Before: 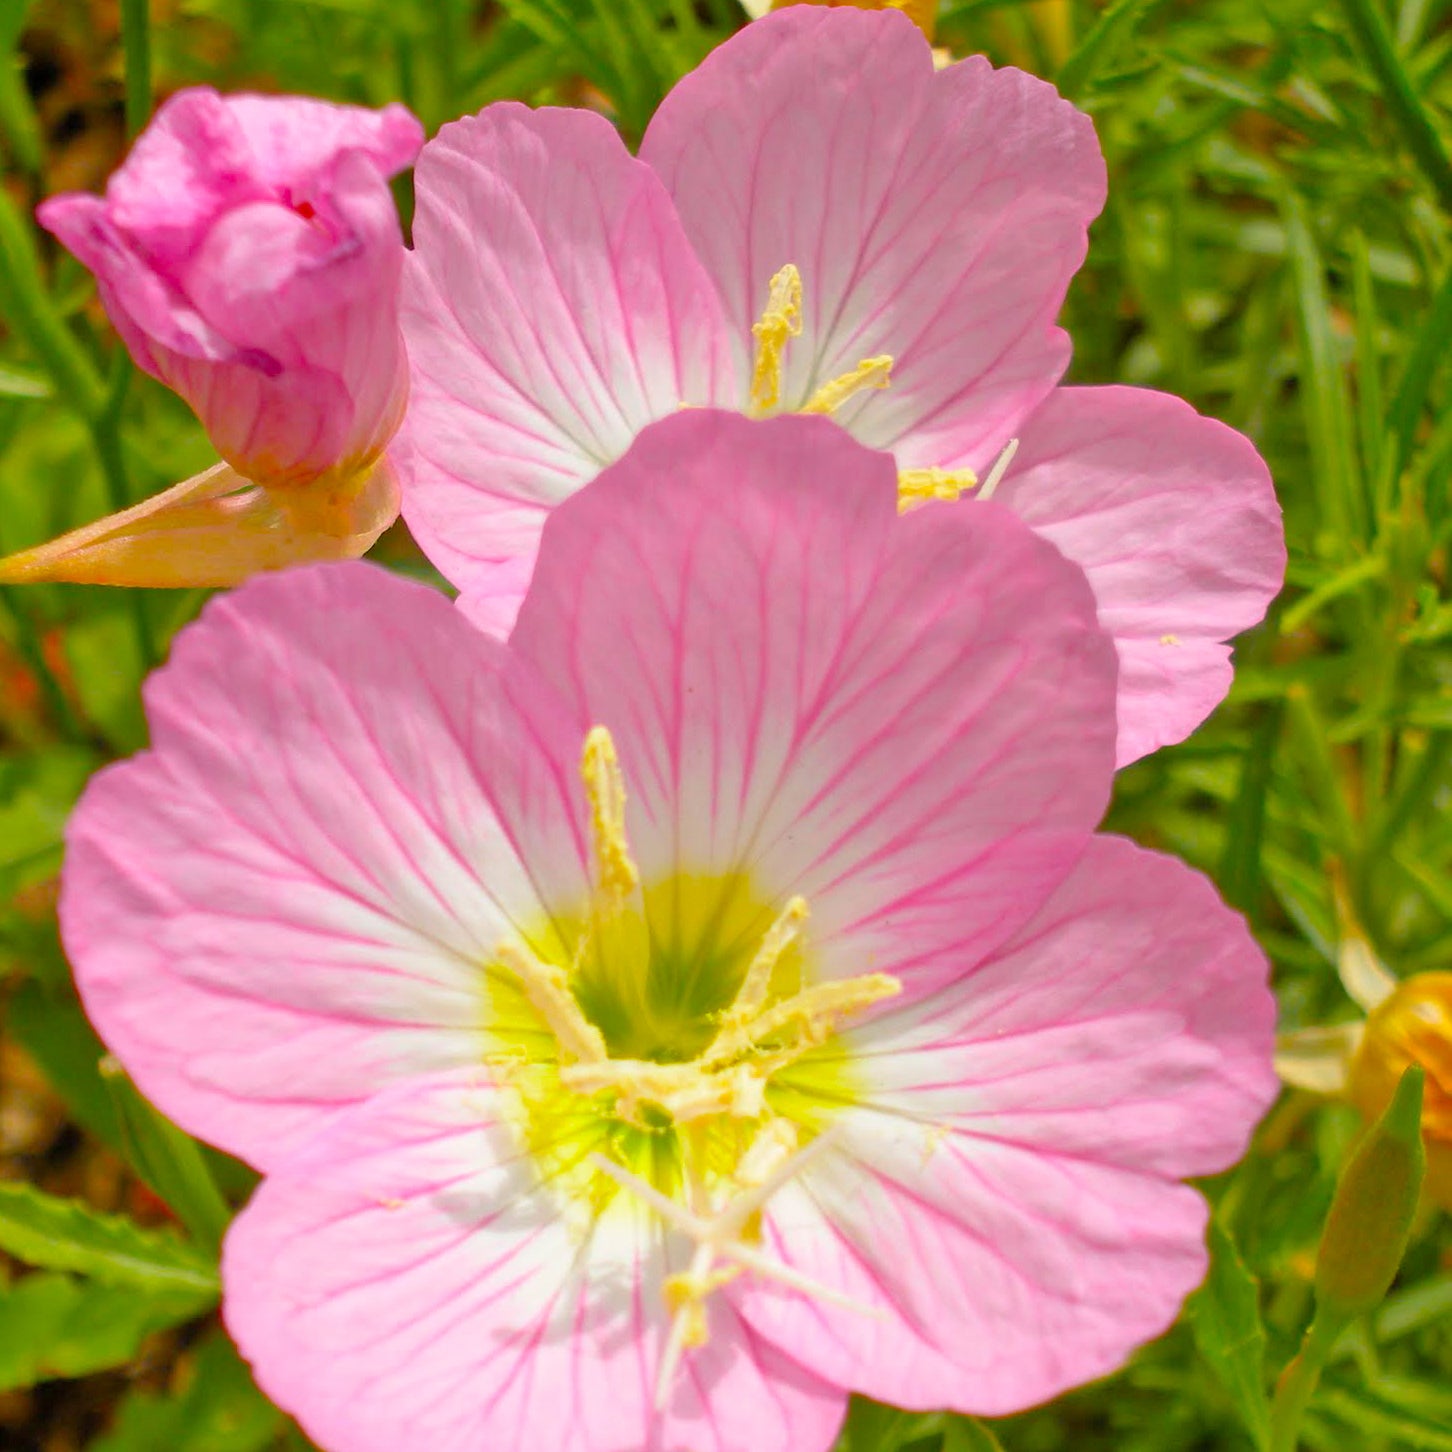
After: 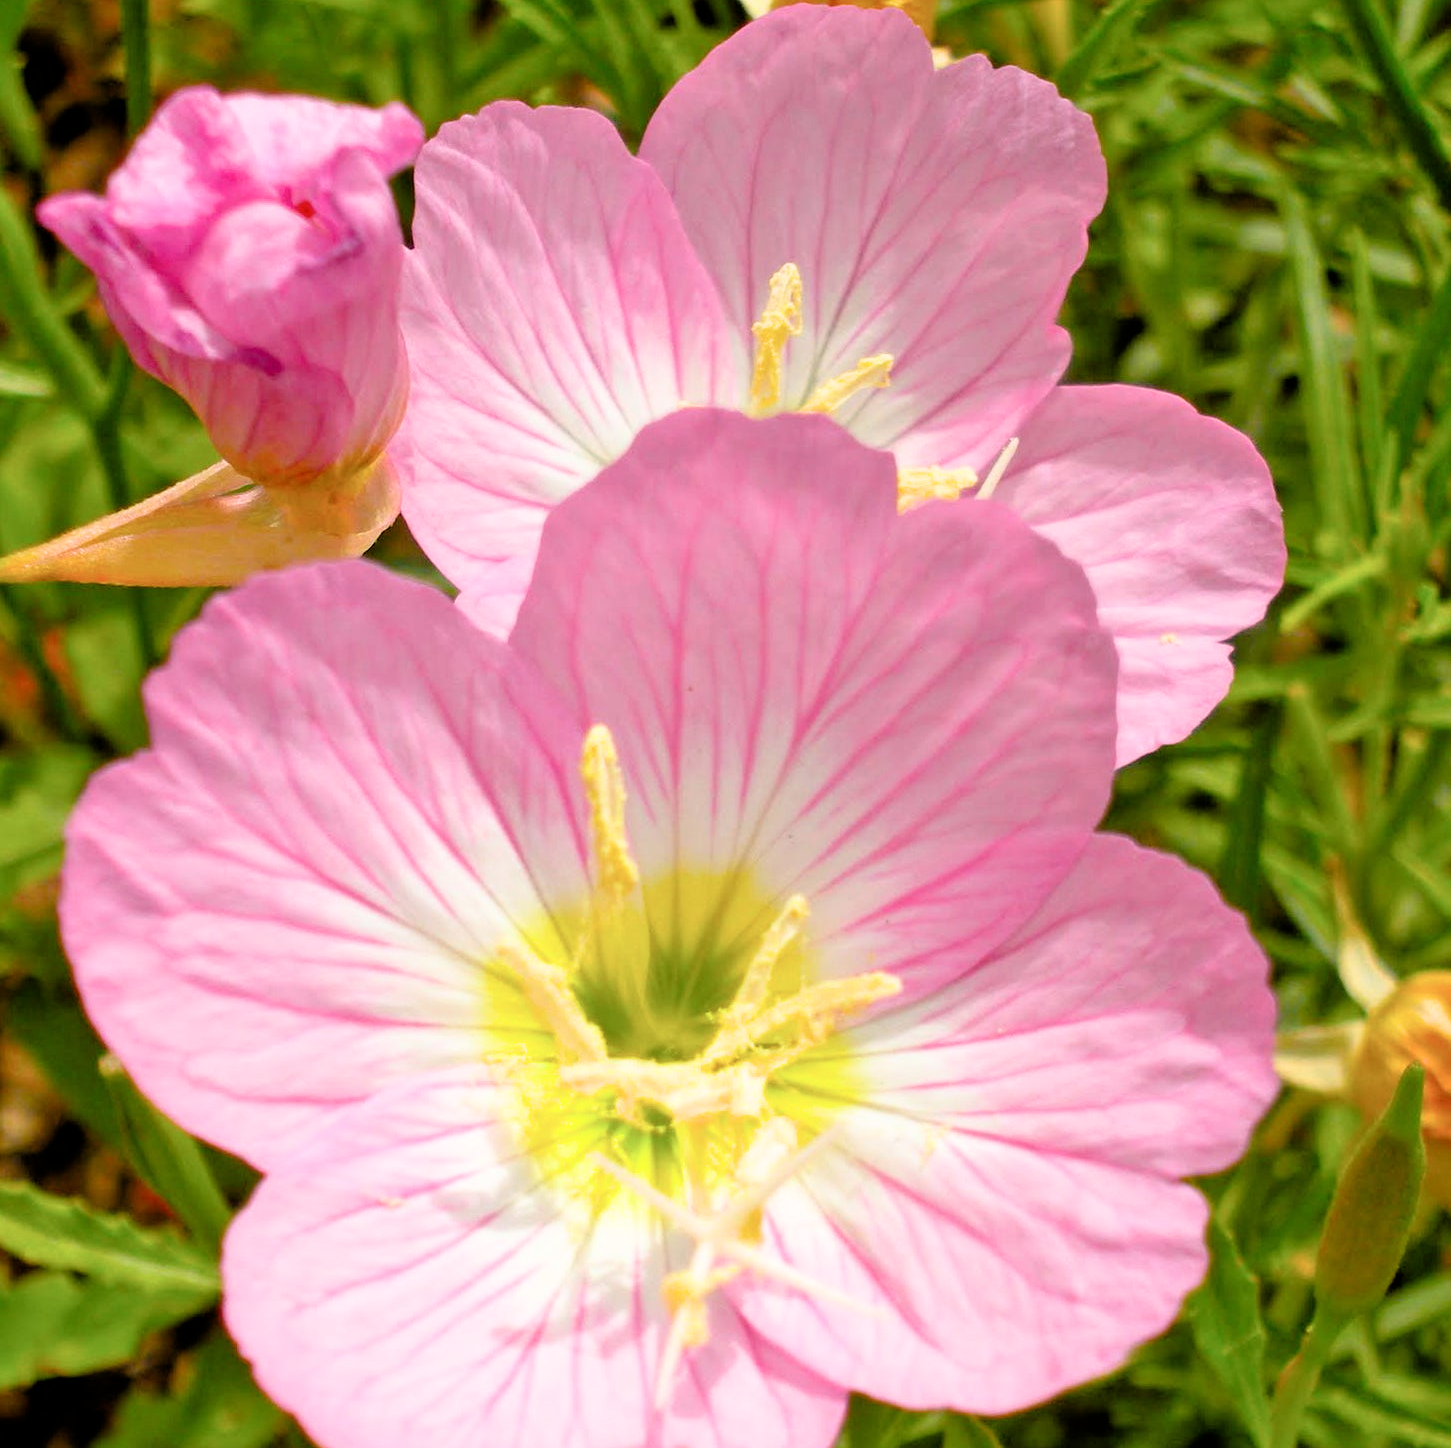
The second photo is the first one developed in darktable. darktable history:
filmic rgb: black relative exposure -3.66 EV, white relative exposure 2.44 EV, hardness 3.29
crop: top 0.099%, bottom 0.142%
